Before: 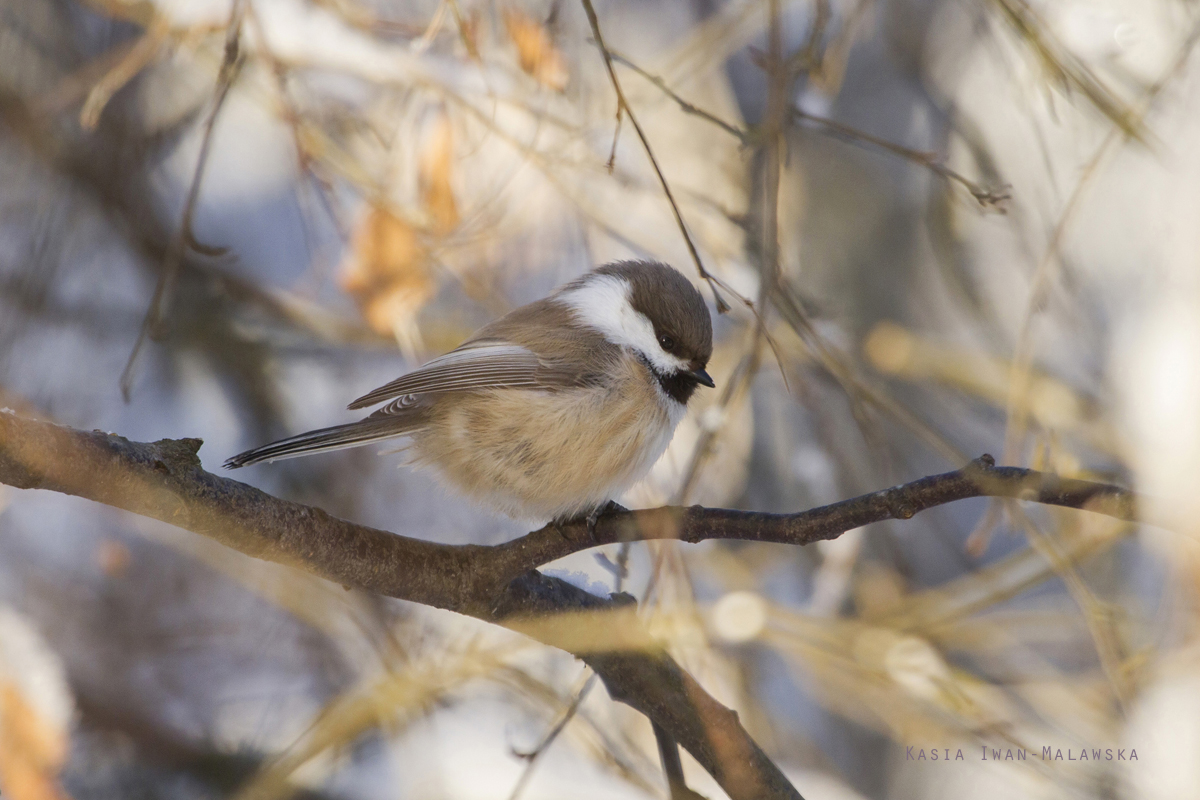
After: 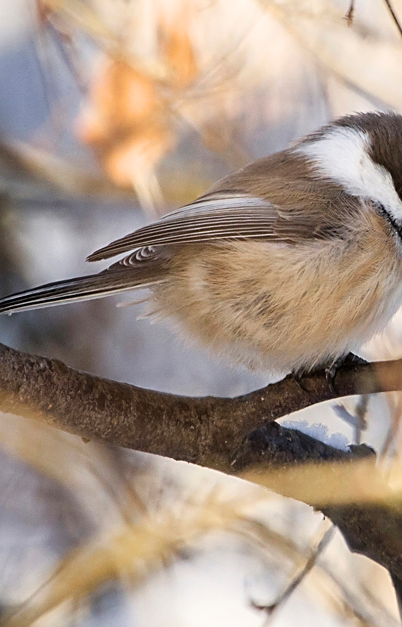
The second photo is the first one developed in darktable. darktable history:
tone equalizer: on, module defaults
crop and rotate: left 21.77%, top 18.528%, right 44.676%, bottom 2.997%
sharpen: on, module defaults
filmic rgb: white relative exposure 2.45 EV, hardness 6.33
